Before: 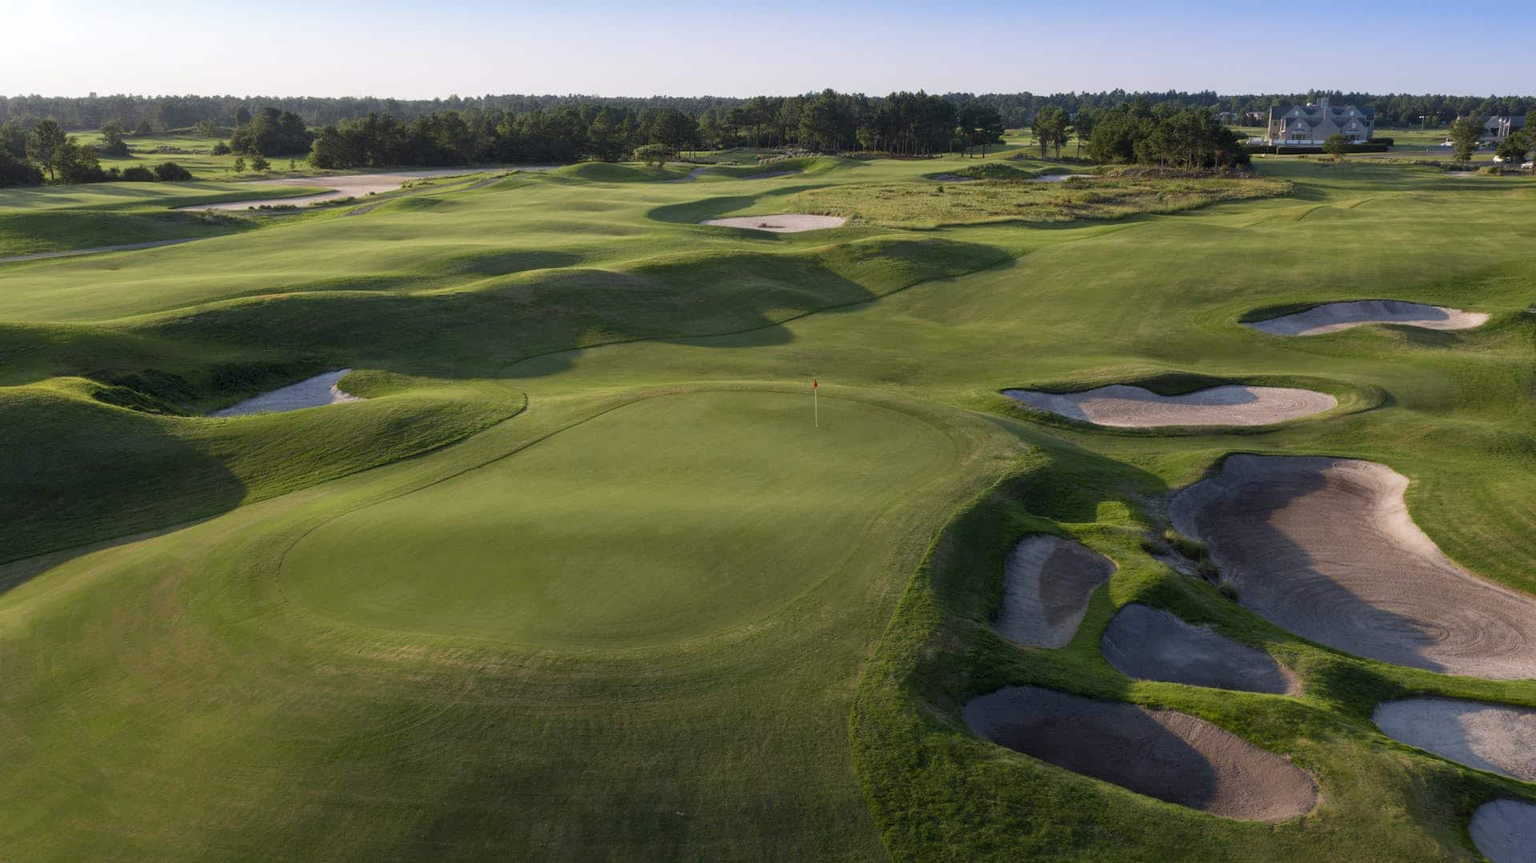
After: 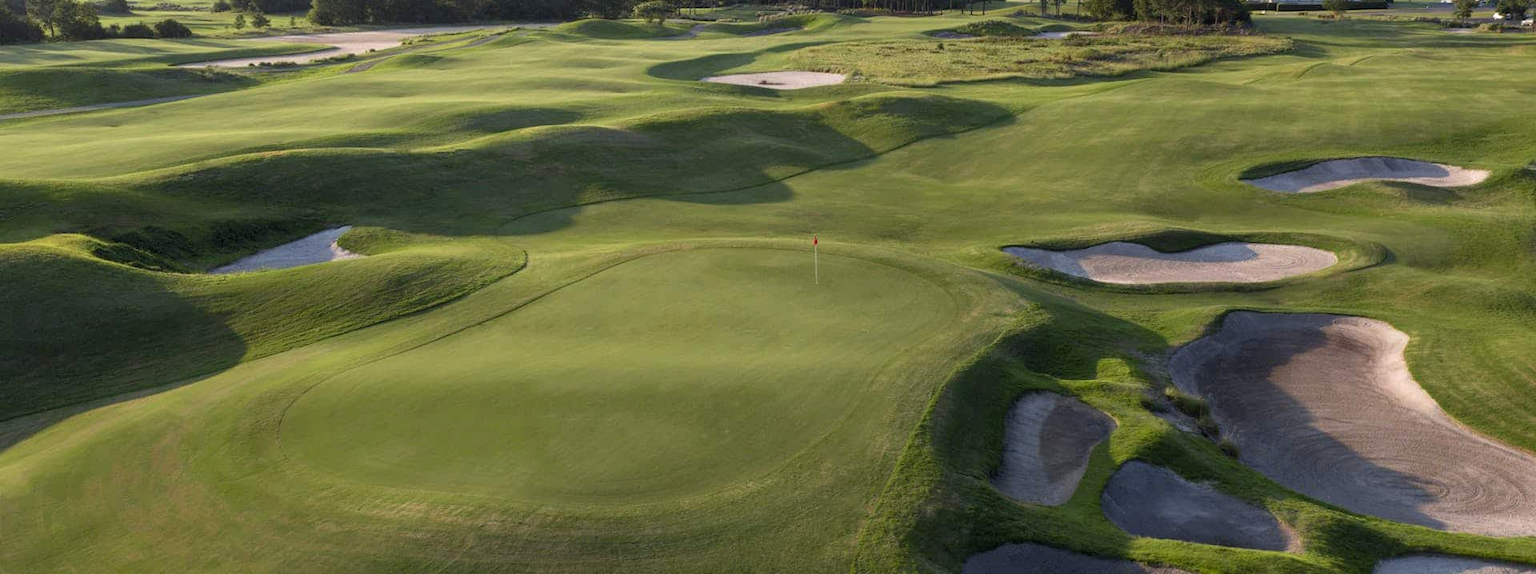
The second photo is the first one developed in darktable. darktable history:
crop: top 16.664%, bottom 16.743%
exposure: exposure 0.297 EV, compensate highlight preservation false
